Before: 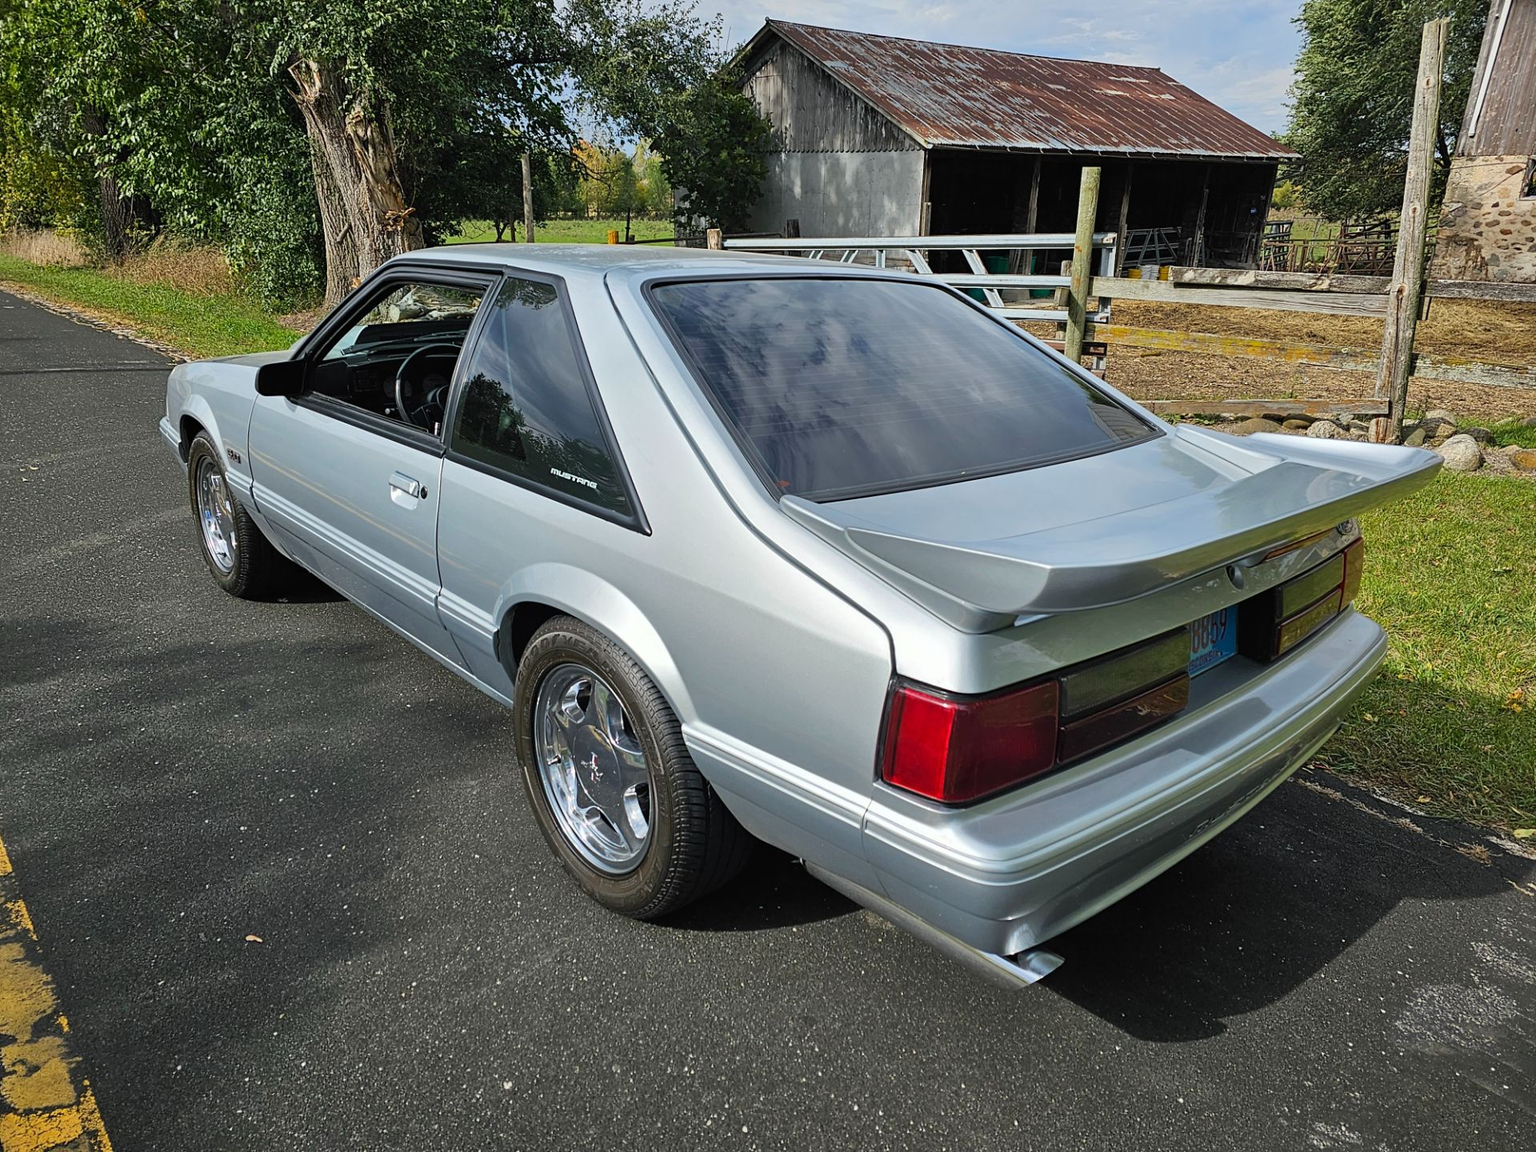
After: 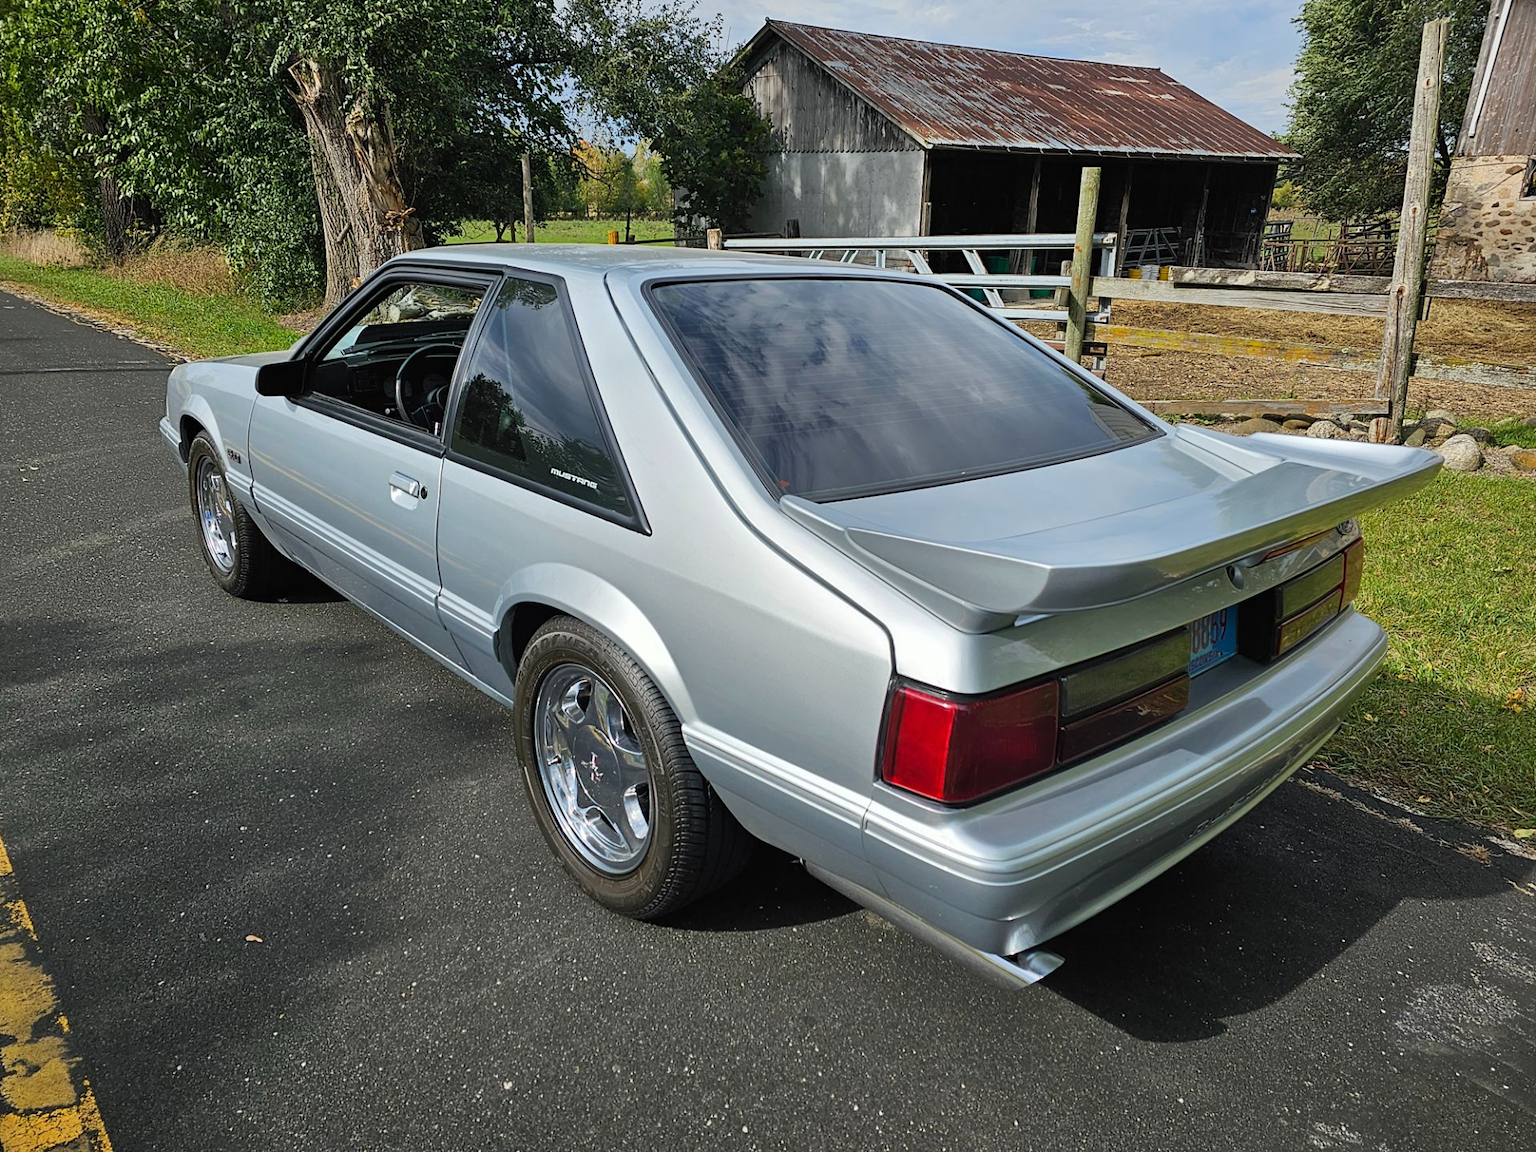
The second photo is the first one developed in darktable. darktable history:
shadows and highlights: radius 334.27, shadows 63.27, highlights 6.22, compress 88.15%, soften with gaussian
